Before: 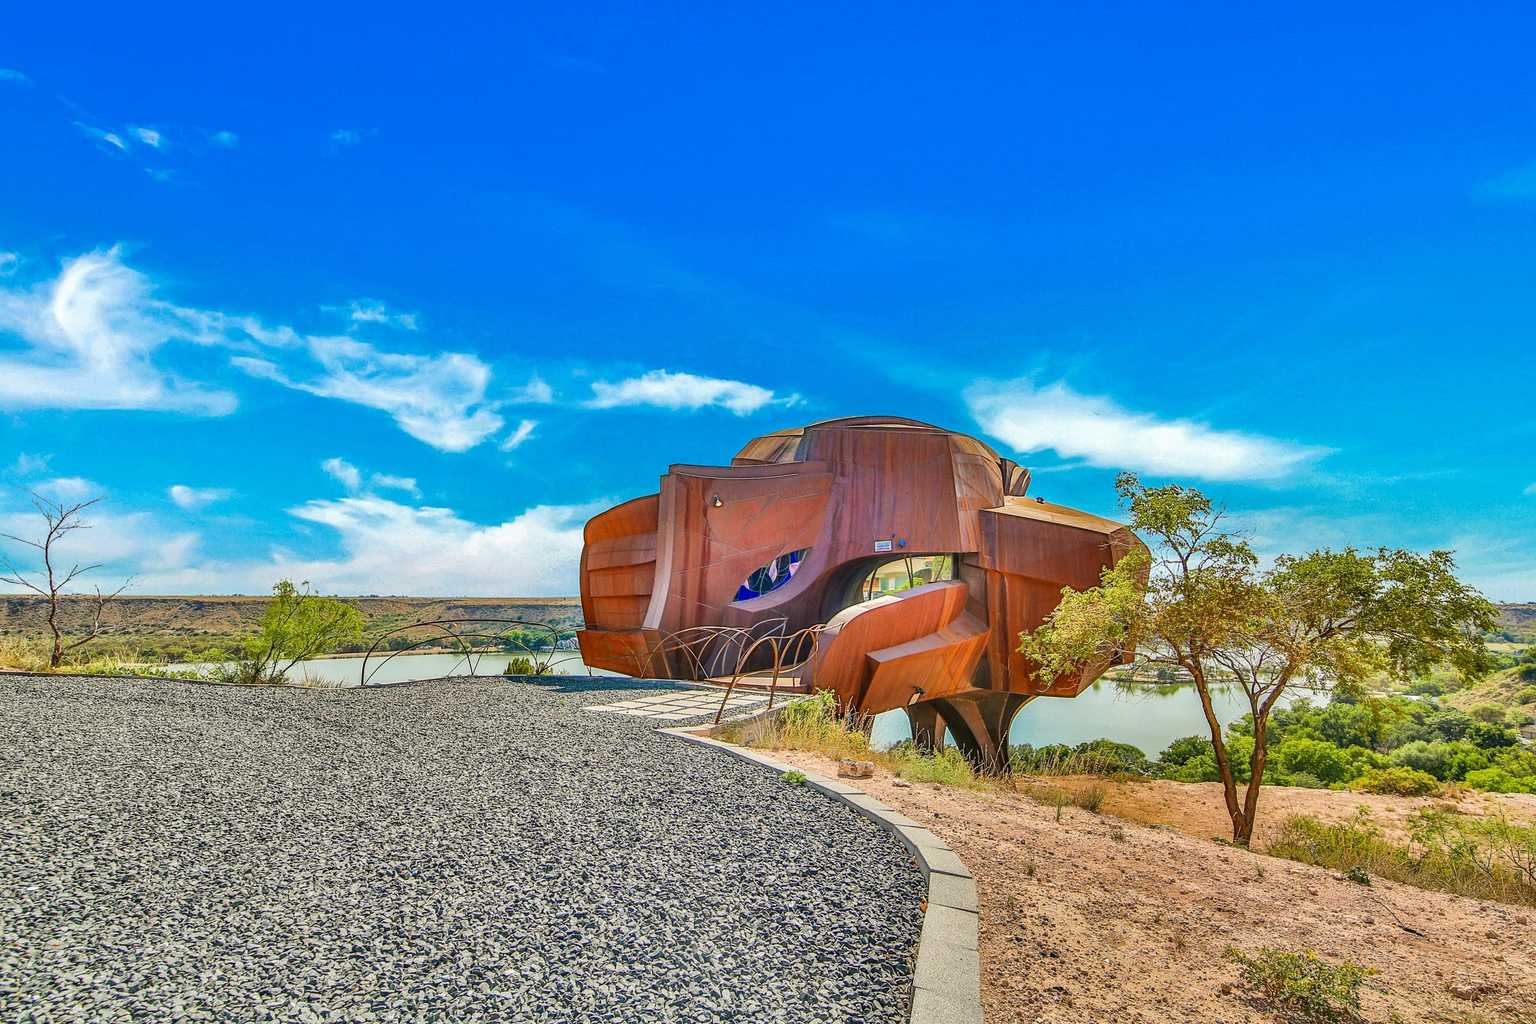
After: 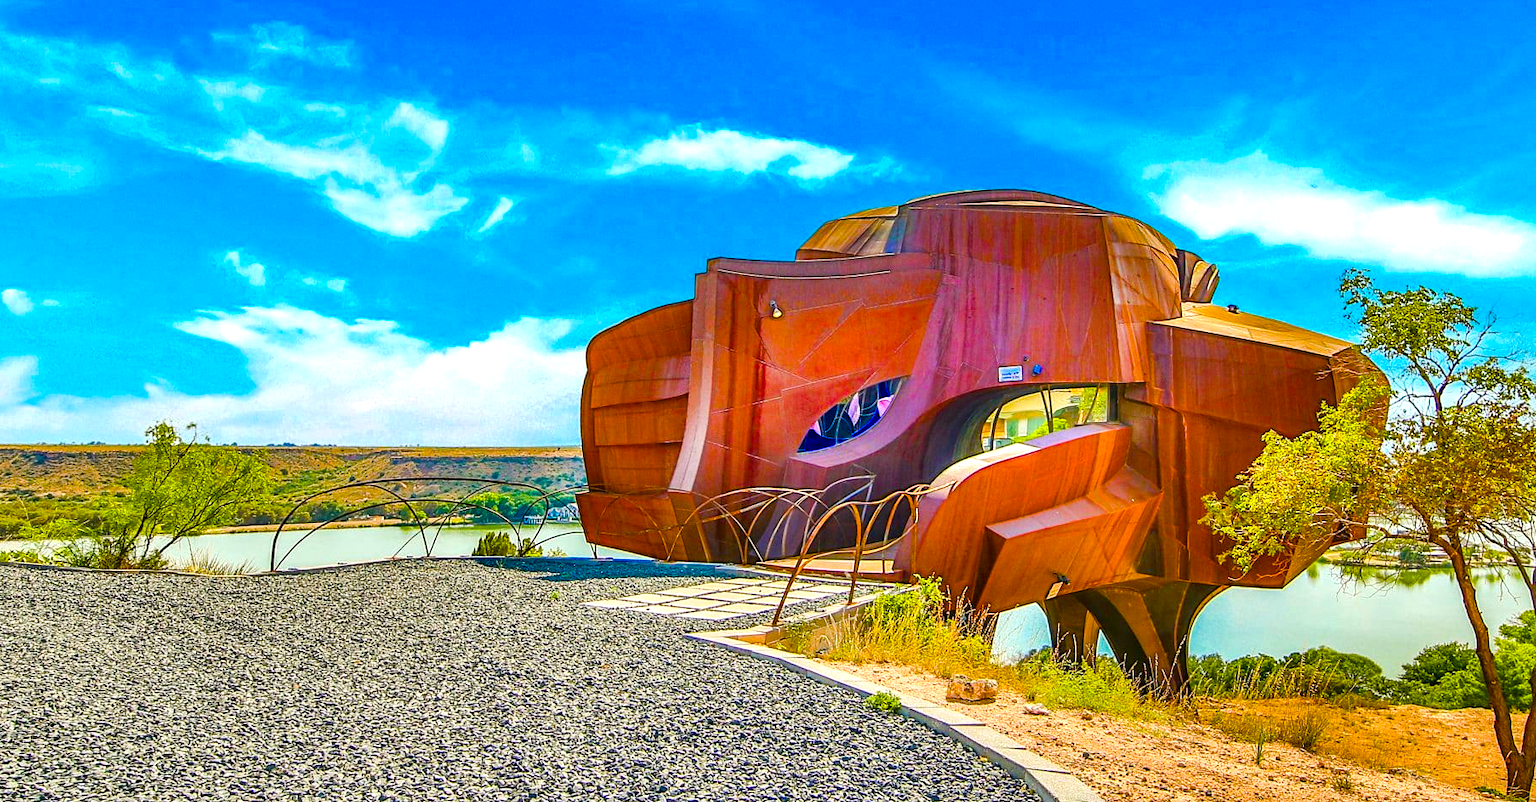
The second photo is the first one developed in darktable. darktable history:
crop: left 11.123%, top 27.61%, right 18.3%, bottom 17.034%
color balance rgb: linear chroma grading › shadows 10%, linear chroma grading › highlights 10%, linear chroma grading › global chroma 15%, linear chroma grading › mid-tones 15%, perceptual saturation grading › global saturation 40%, perceptual saturation grading › highlights -25%, perceptual saturation grading › mid-tones 35%, perceptual saturation grading › shadows 35%, perceptual brilliance grading › global brilliance 11.29%, global vibrance 11.29%
tone equalizer: on, module defaults
grain: coarseness 14.57 ISO, strength 8.8%
